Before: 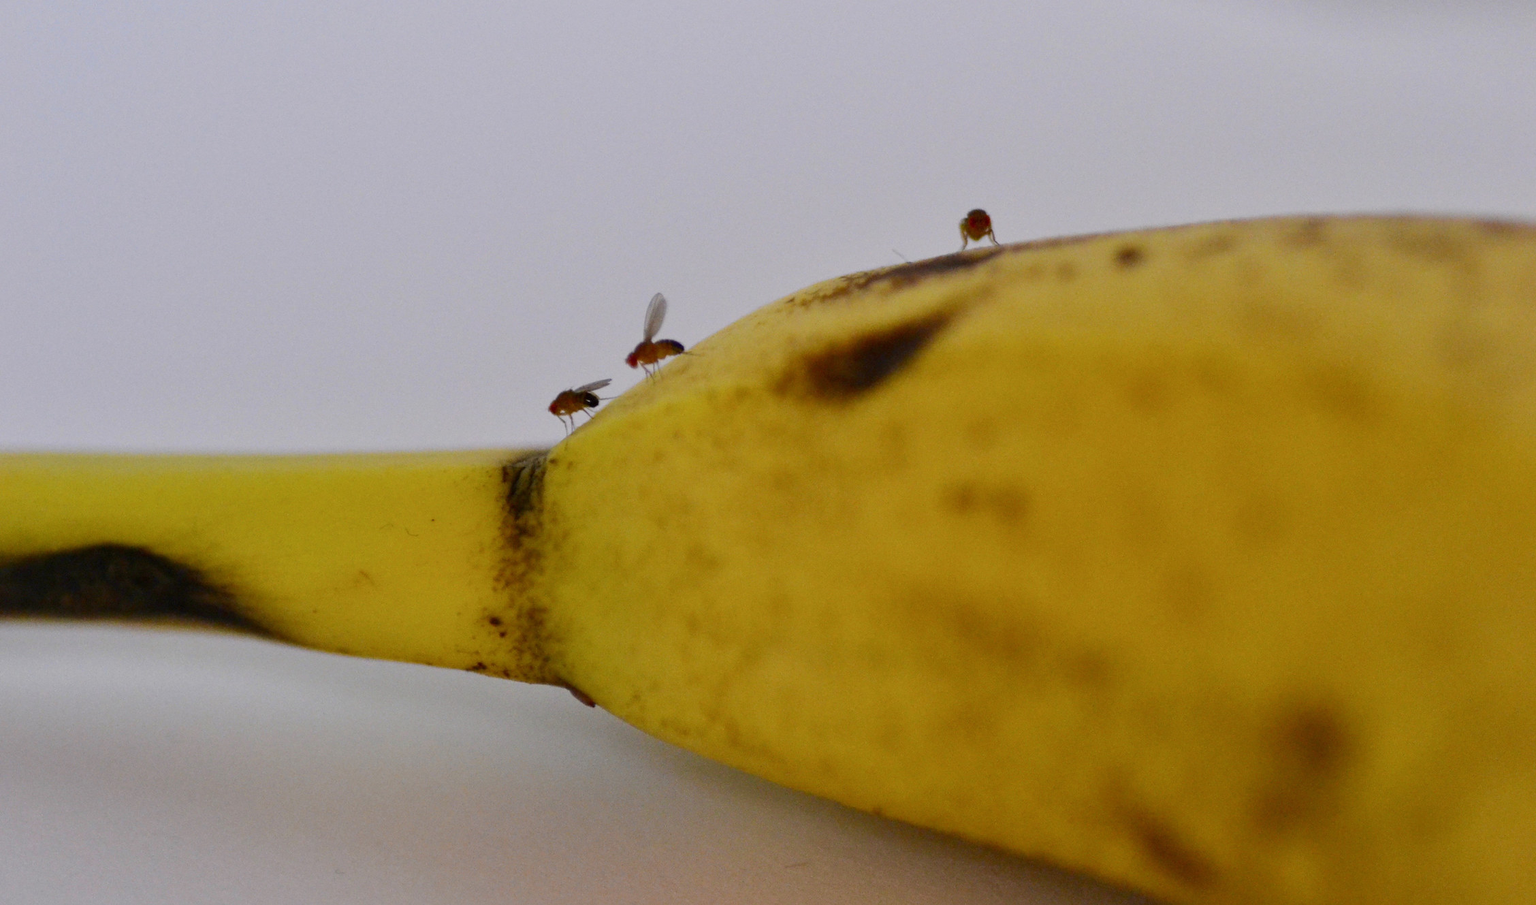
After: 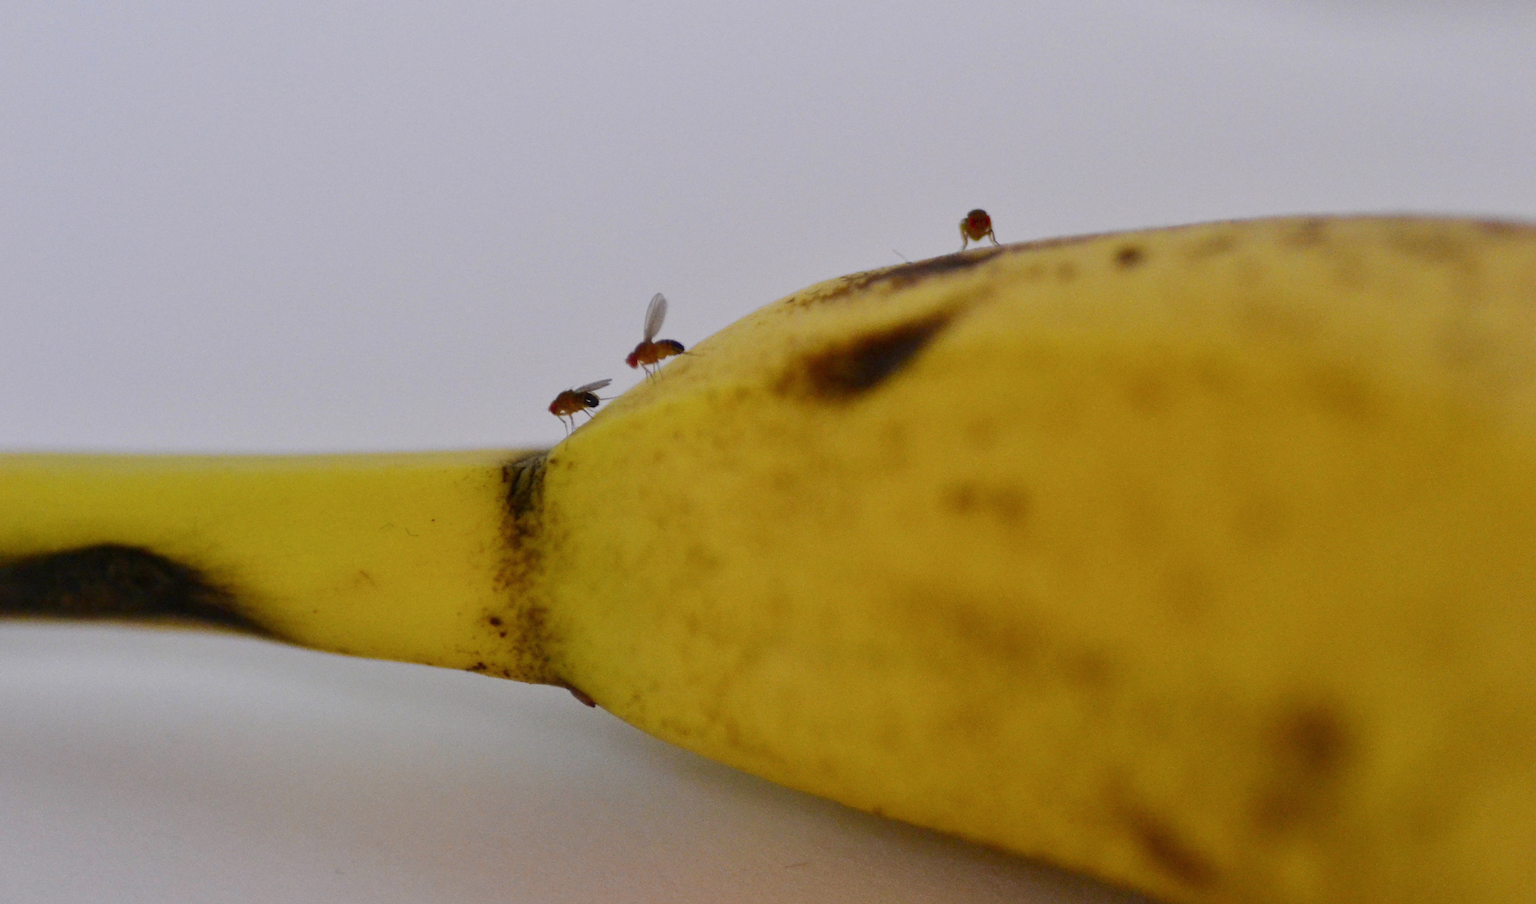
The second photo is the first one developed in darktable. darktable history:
haze removal: strength -0.044, compatibility mode true, adaptive false
